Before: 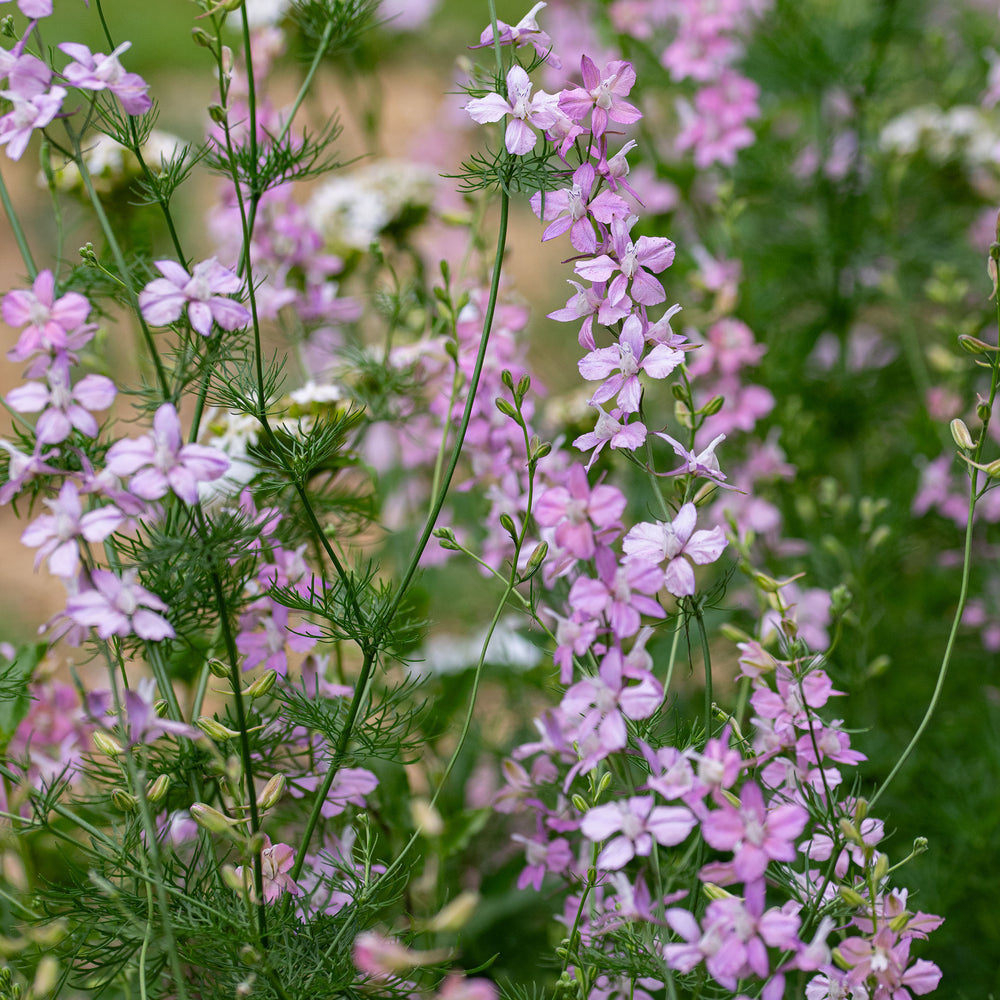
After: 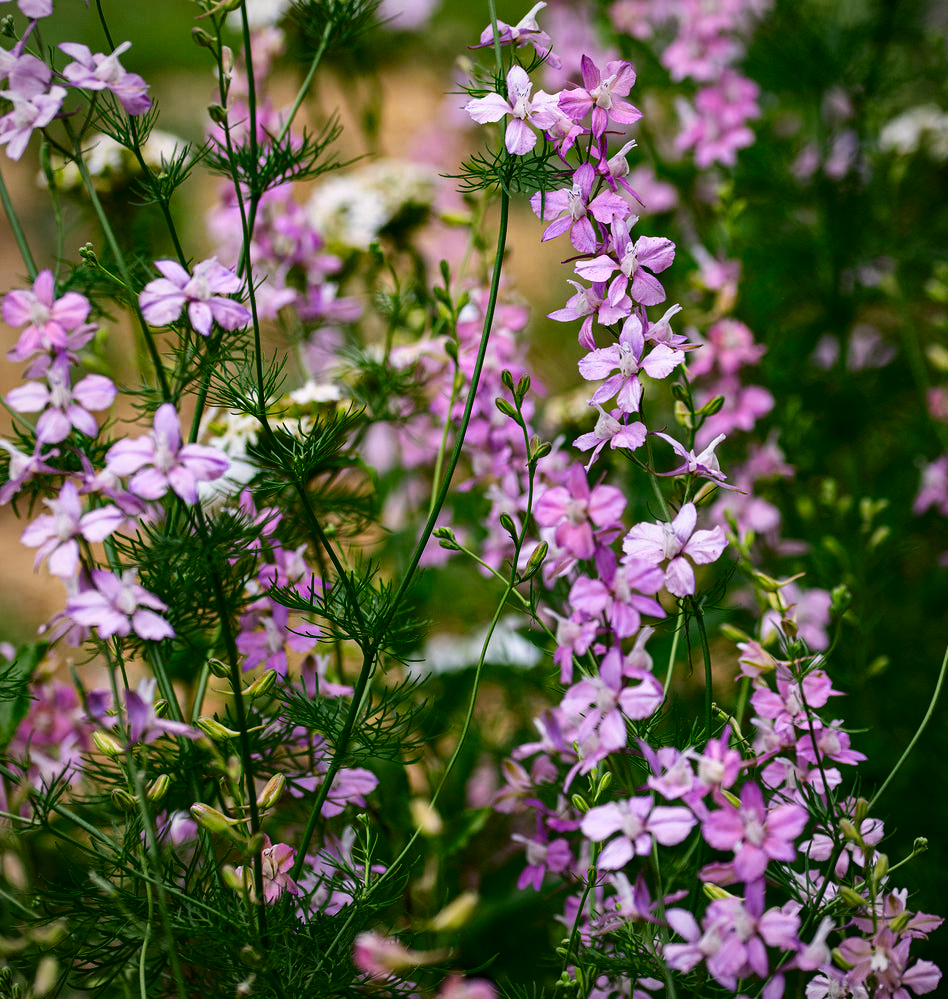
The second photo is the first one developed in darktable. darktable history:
color calibration: output colorfulness [0, 0.315, 0, 0], x 0.341, y 0.355, temperature 5166 K
vignetting: fall-off radius 93.87%
crop and rotate: right 5.167%
contrast brightness saturation: contrast 0.22, brightness -0.19, saturation 0.24
